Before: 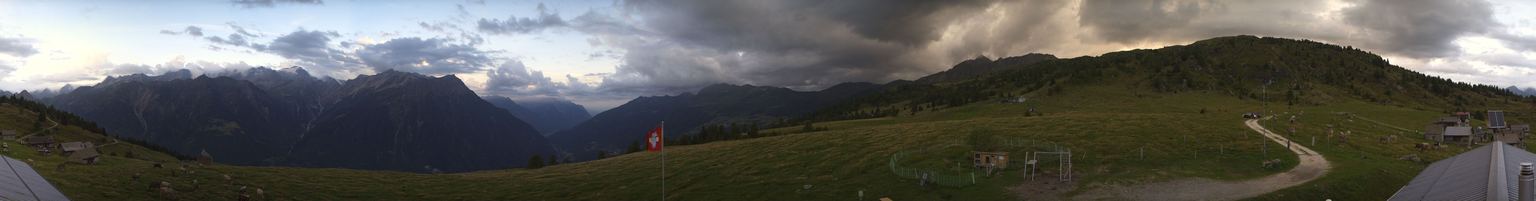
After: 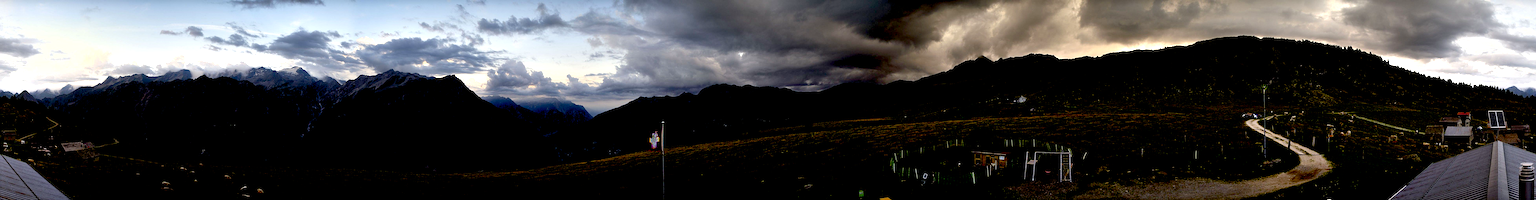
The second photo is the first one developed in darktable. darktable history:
contrast equalizer: y [[0.6 ×6], [0.55 ×6], [0 ×6], [0 ×6], [0 ×6]]
sharpen: on, module defaults
exposure: black level correction 0.057, compensate highlight preservation false
